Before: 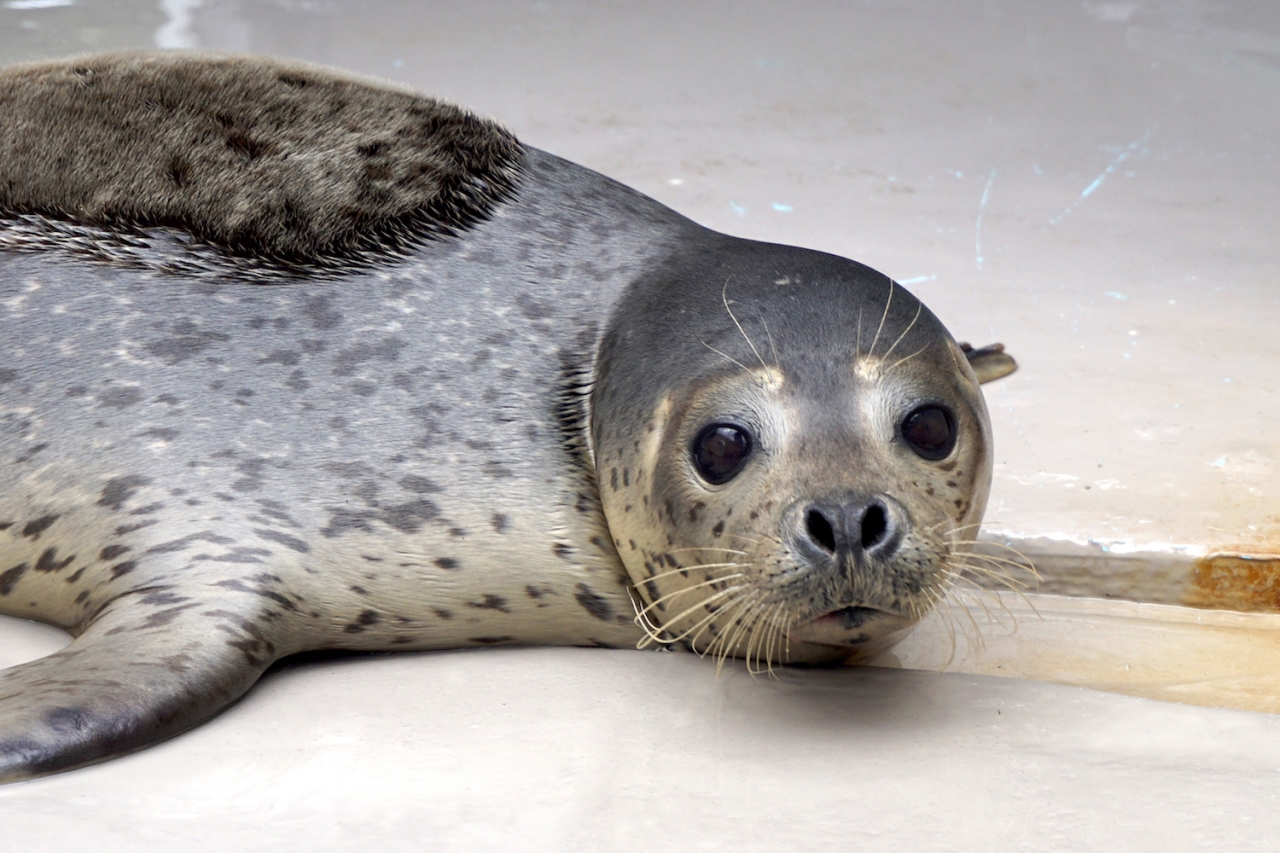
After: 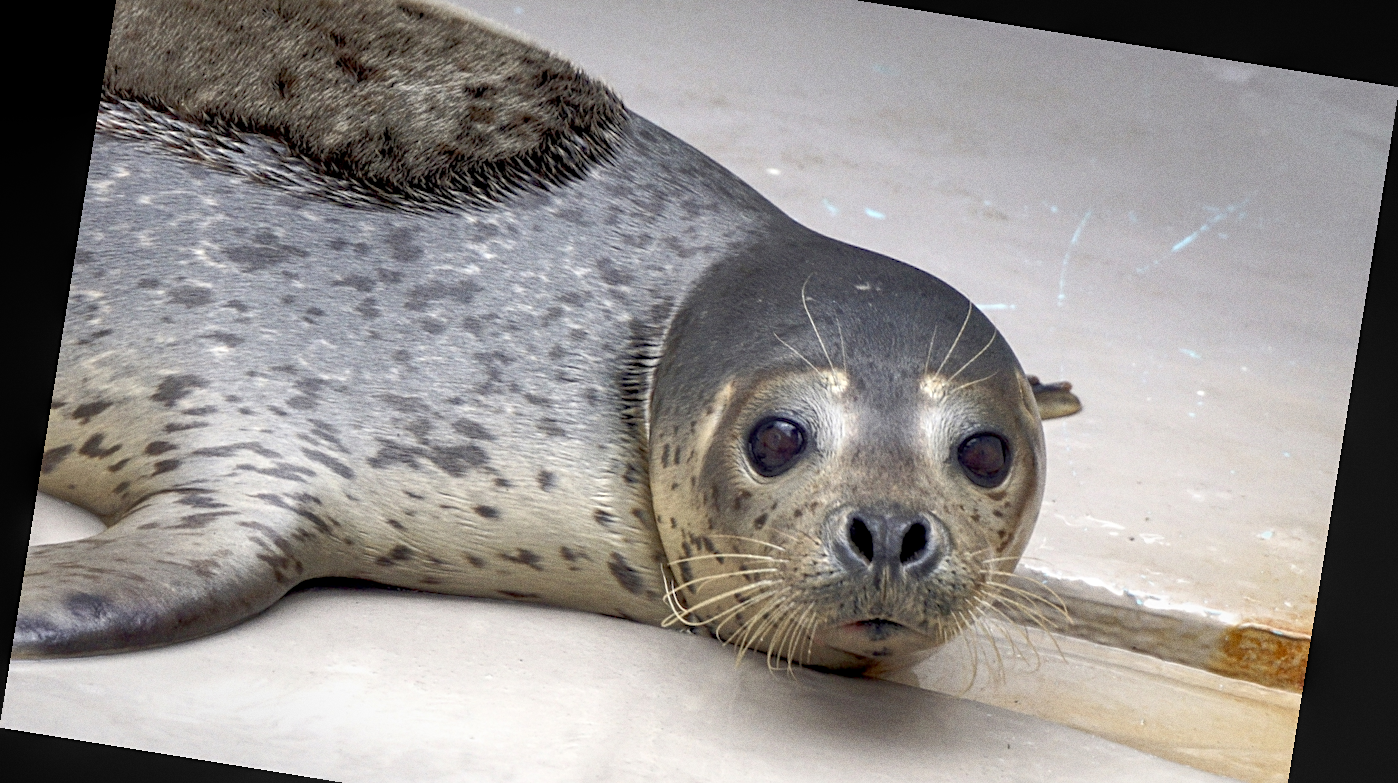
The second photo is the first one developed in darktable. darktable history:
crop: top 11.038%, bottom 13.962%
rotate and perspective: rotation 9.12°, automatic cropping off
sharpen: amount 0.2
rgb curve: curves: ch0 [(0, 0) (0.072, 0.166) (0.217, 0.293) (0.414, 0.42) (1, 1)], compensate middle gray true, preserve colors basic power
white balance: red 1, blue 1
grain: on, module defaults
local contrast: on, module defaults
